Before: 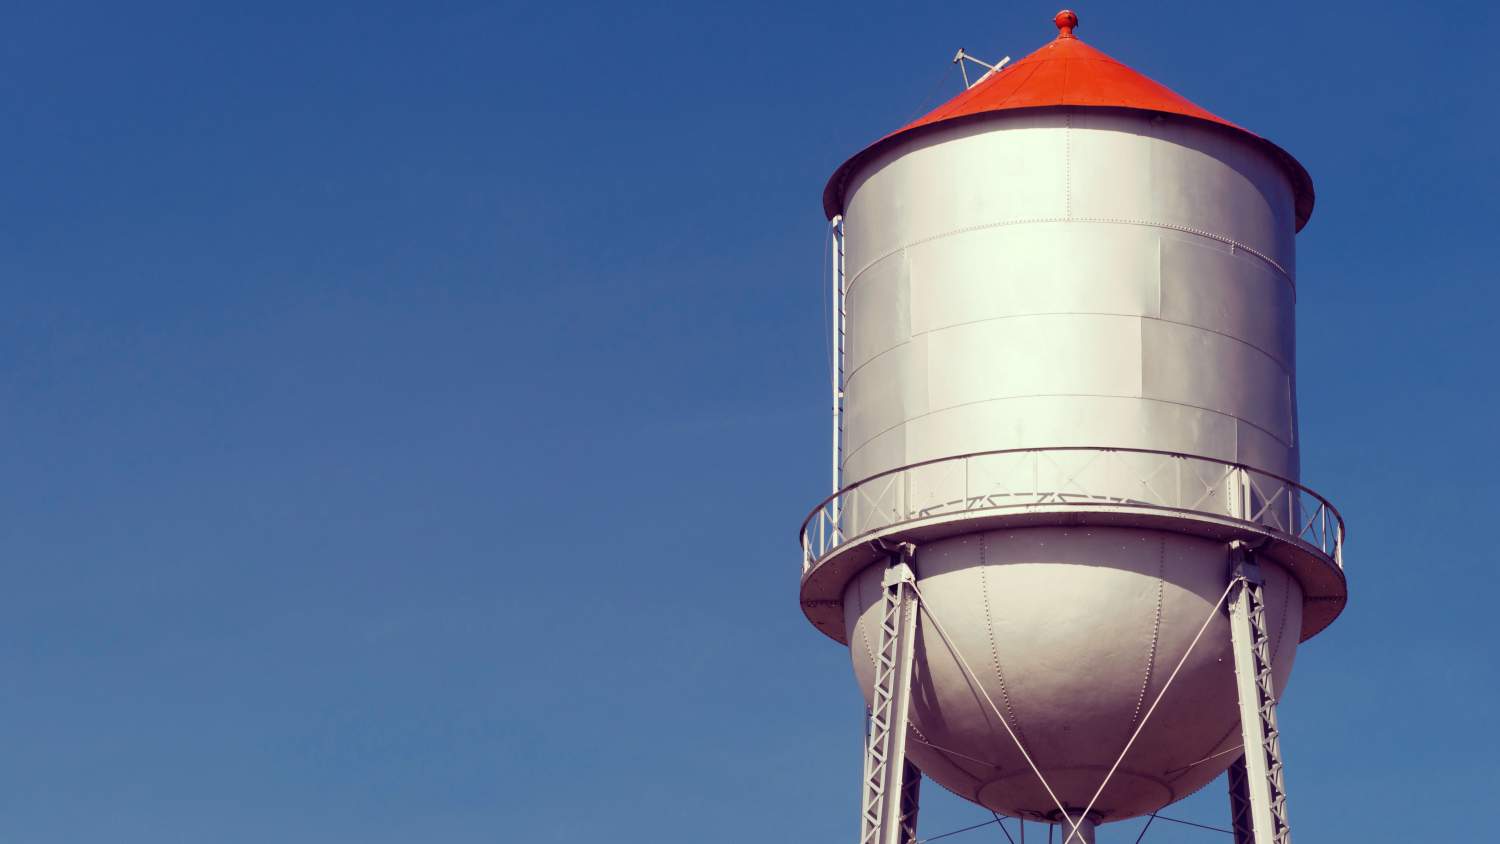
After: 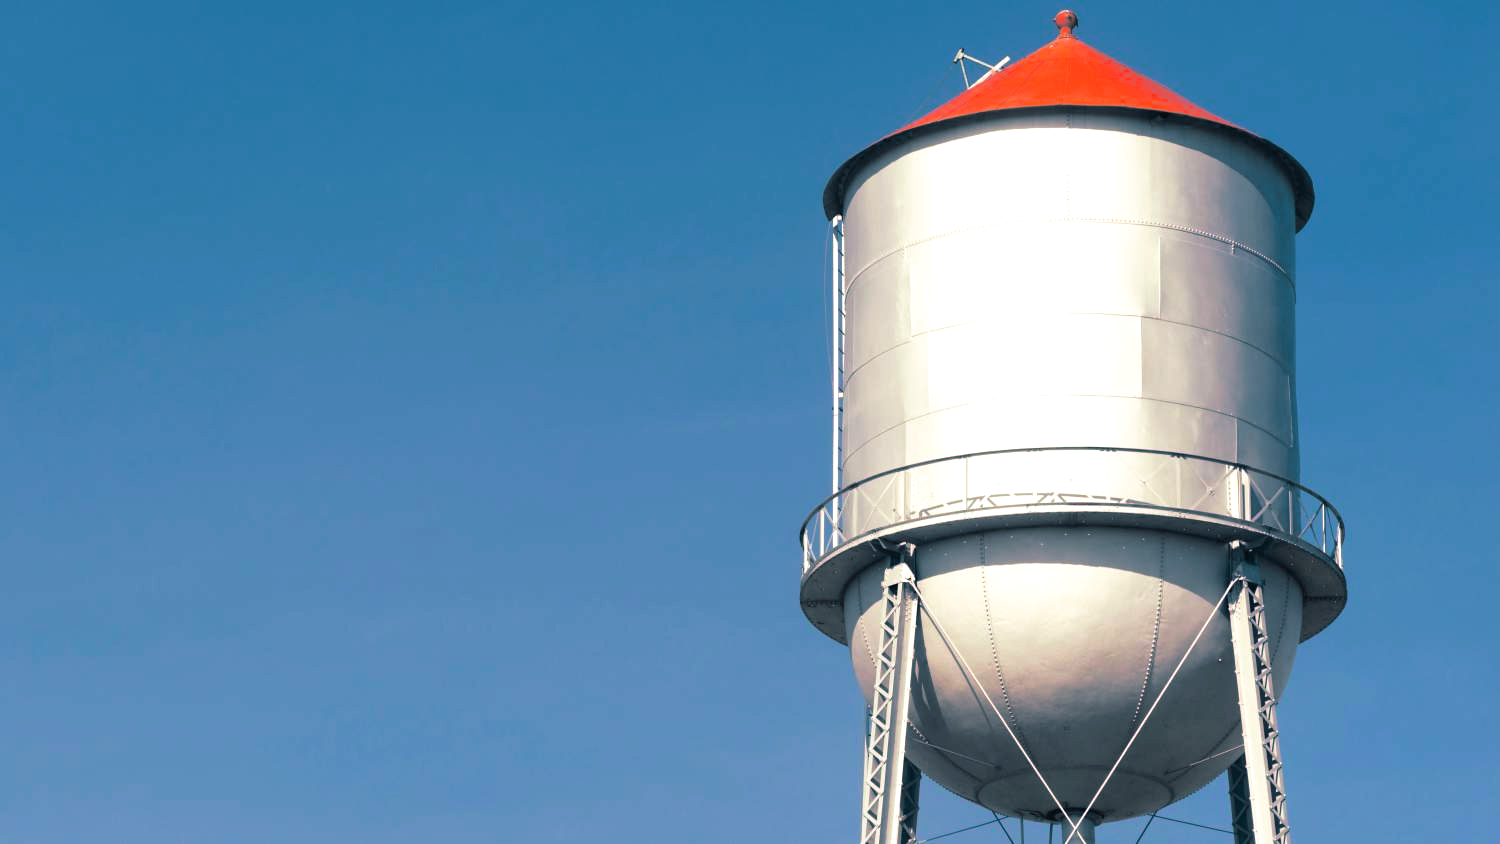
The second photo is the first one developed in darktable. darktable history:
exposure: black level correction 0.001, exposure 0.5 EV, compensate exposure bias true, compensate highlight preservation false
split-toning: shadows › hue 186.43°, highlights › hue 49.29°, compress 30.29%
